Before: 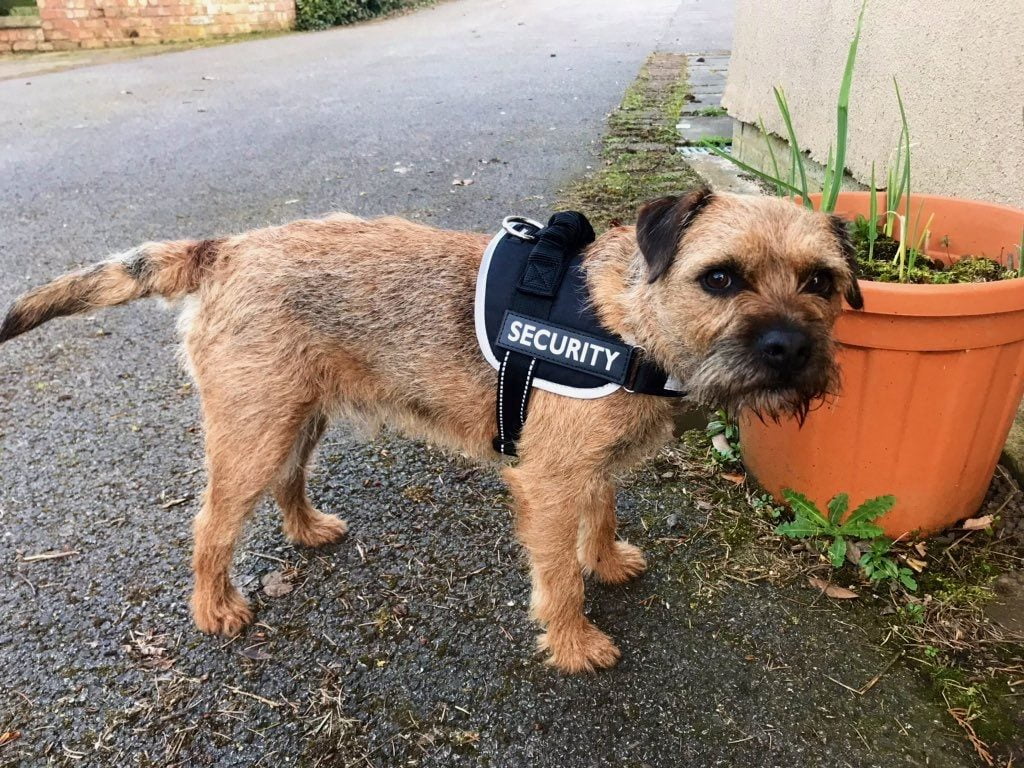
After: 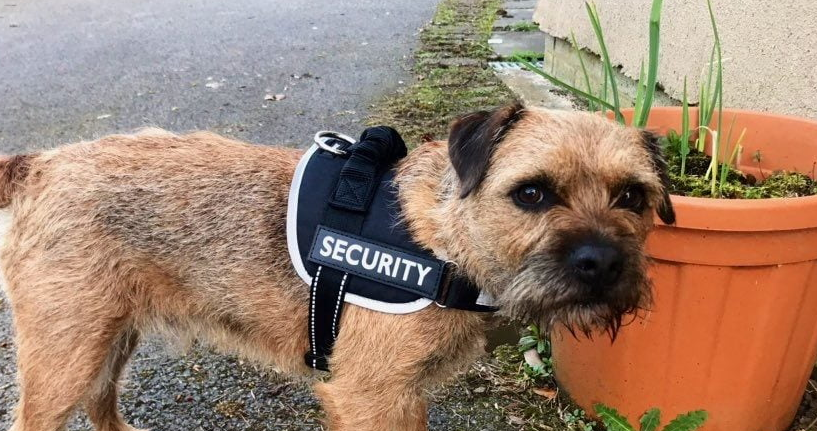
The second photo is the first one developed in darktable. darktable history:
crop: left 18.409%, top 11.11%, right 1.782%, bottom 32.754%
